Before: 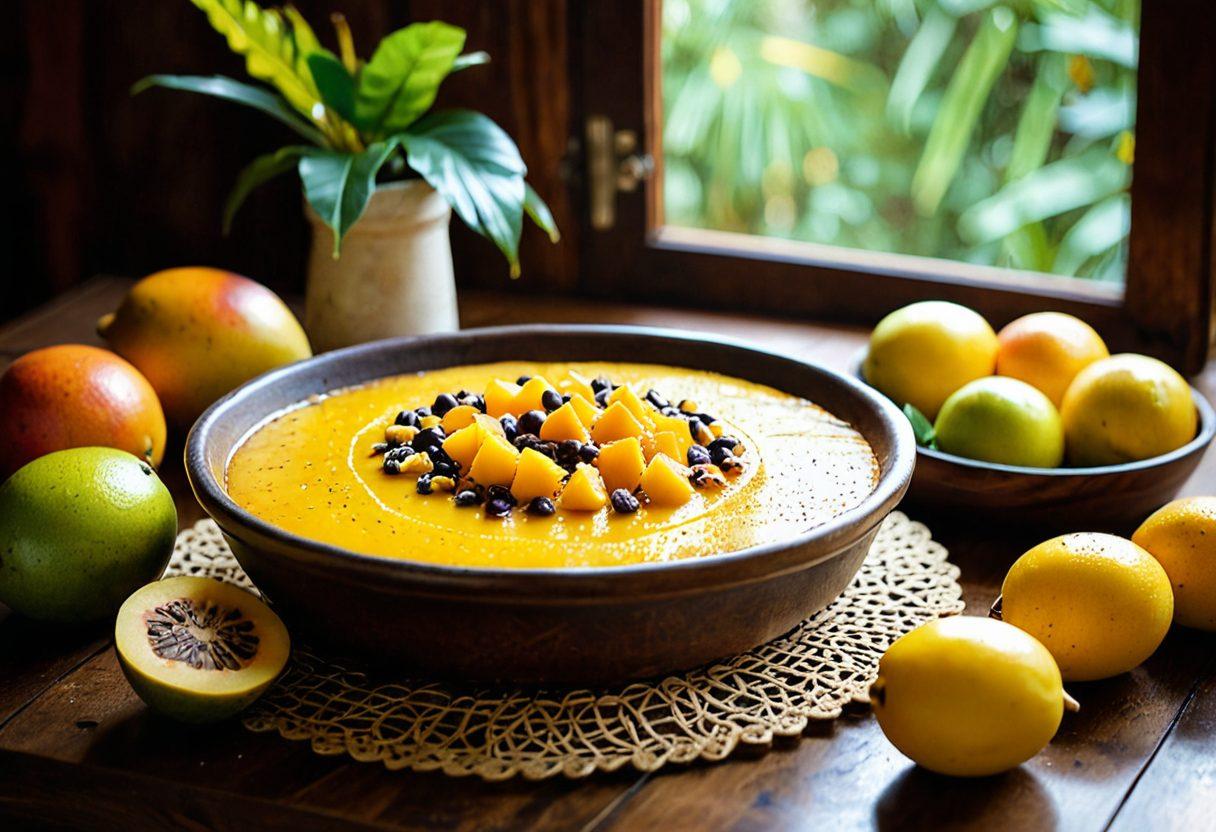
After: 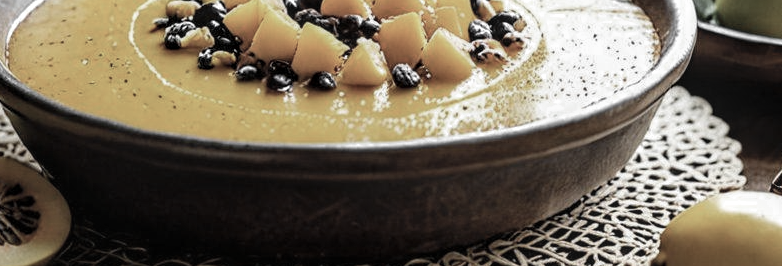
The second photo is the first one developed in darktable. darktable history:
color zones: curves: ch0 [(0, 0.613) (0.01, 0.613) (0.245, 0.448) (0.498, 0.529) (0.642, 0.665) (0.879, 0.777) (0.99, 0.613)]; ch1 [(0, 0.035) (0.121, 0.189) (0.259, 0.197) (0.415, 0.061) (0.589, 0.022) (0.732, 0.022) (0.857, 0.026) (0.991, 0.053)]
local contrast: on, module defaults
crop: left 18.091%, top 51.13%, right 17.525%, bottom 16.85%
